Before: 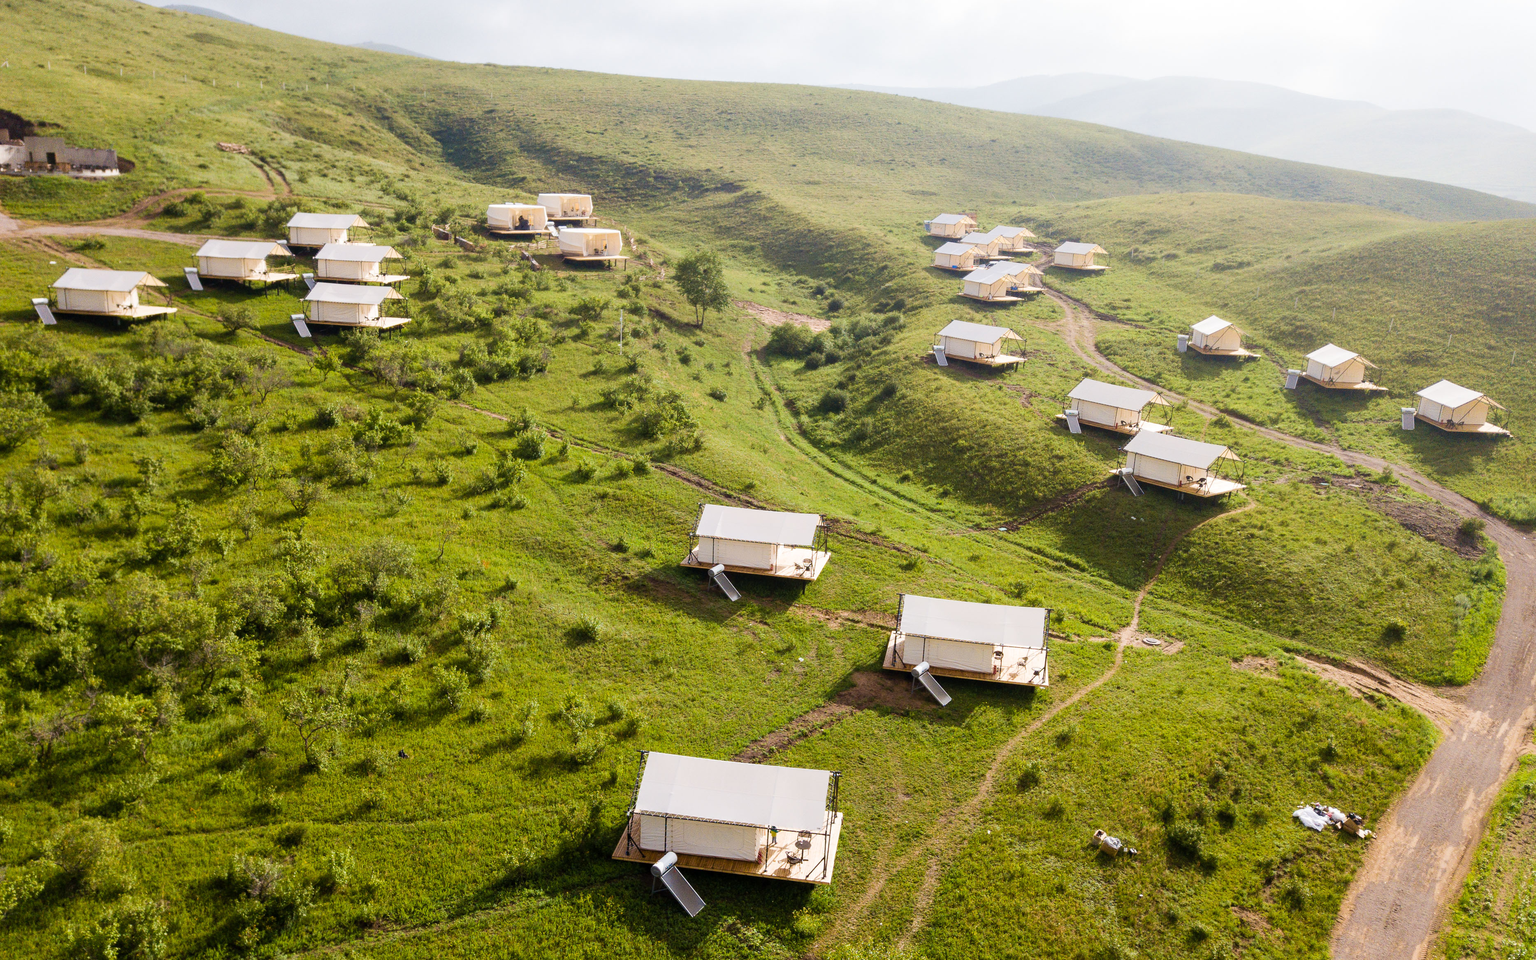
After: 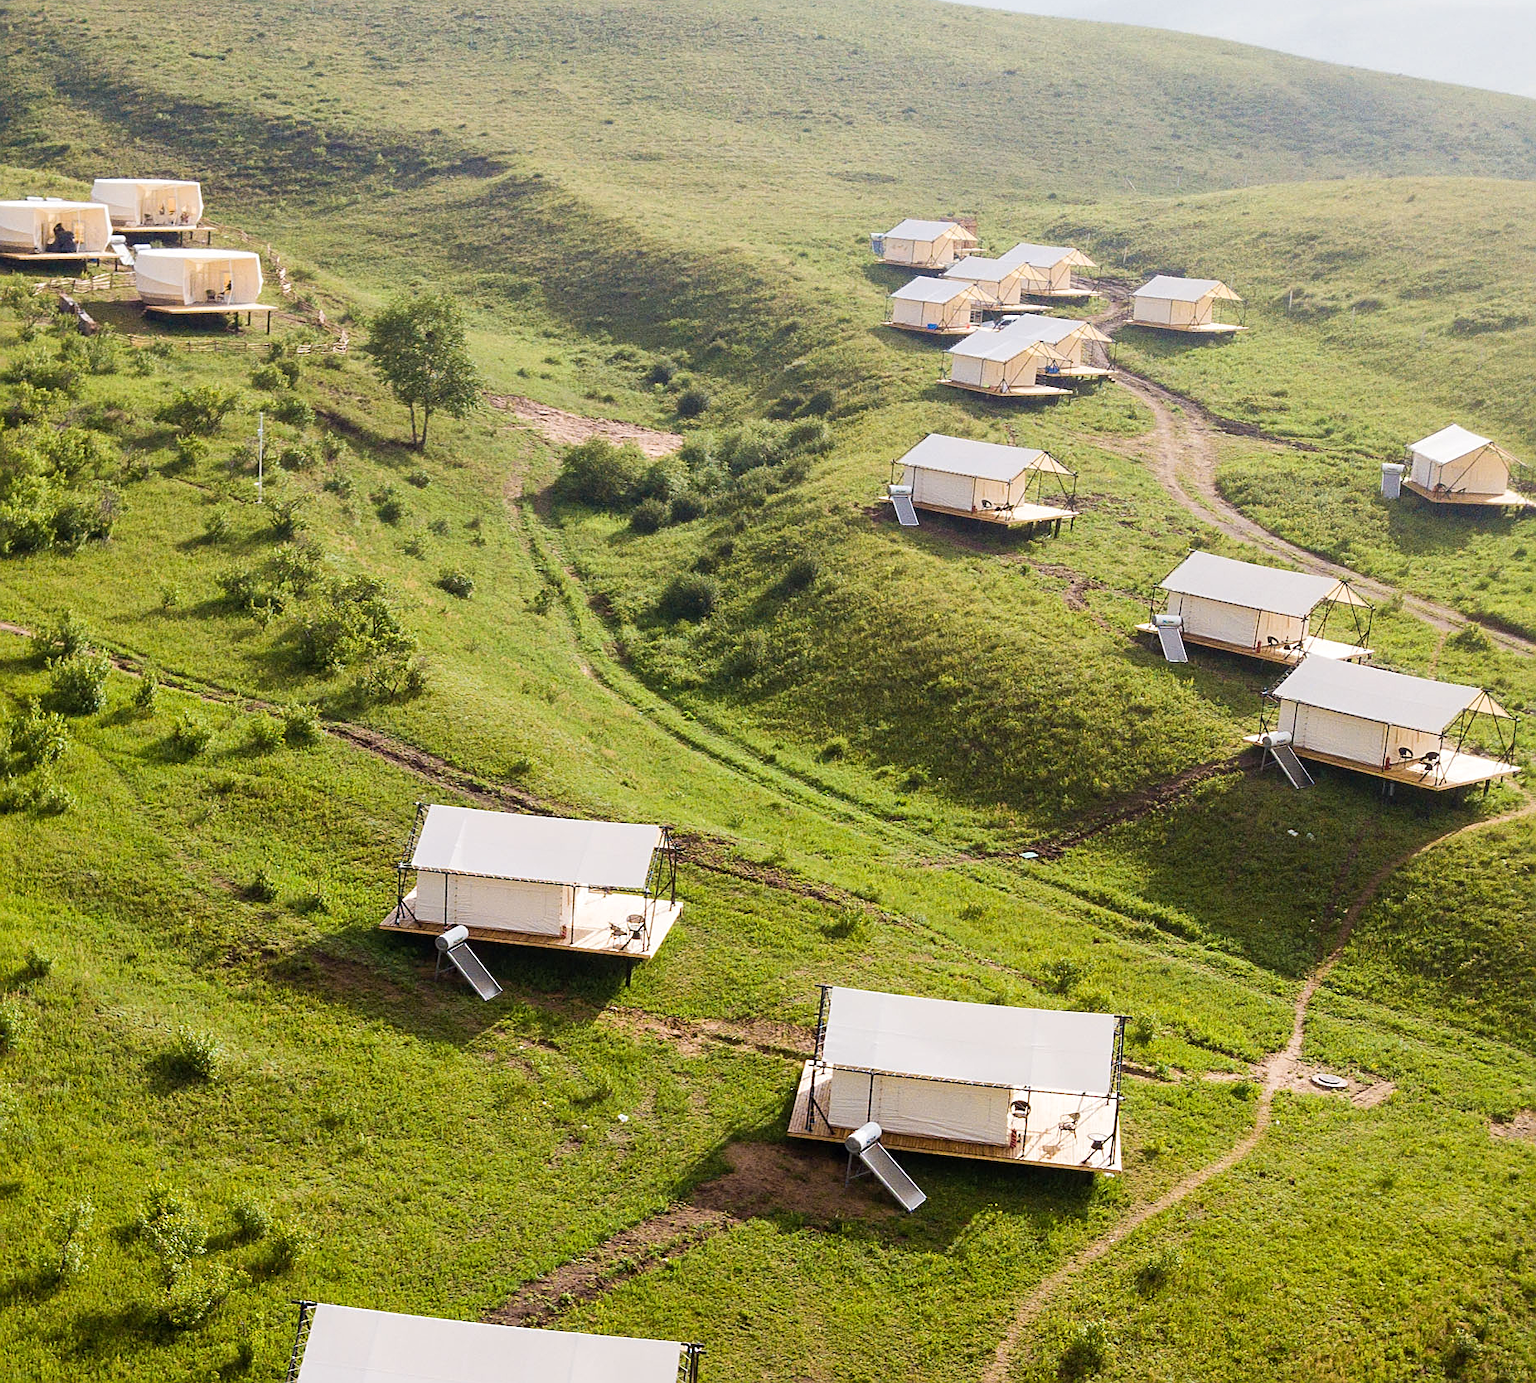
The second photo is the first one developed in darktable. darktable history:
local contrast: mode bilateral grid, contrast 9, coarseness 26, detail 115%, midtone range 0.2
crop: left 32.041%, top 10.949%, right 18.33%, bottom 17.508%
sharpen: on, module defaults
